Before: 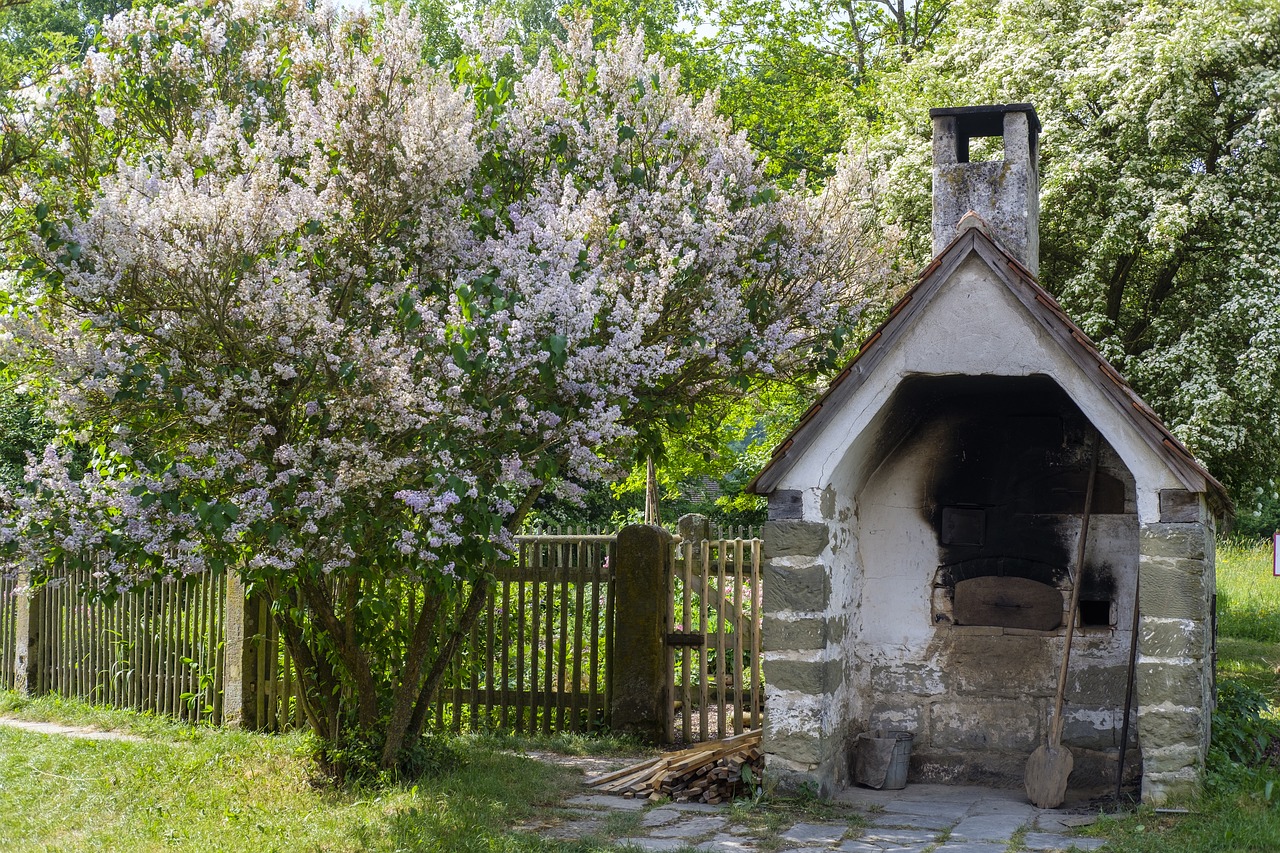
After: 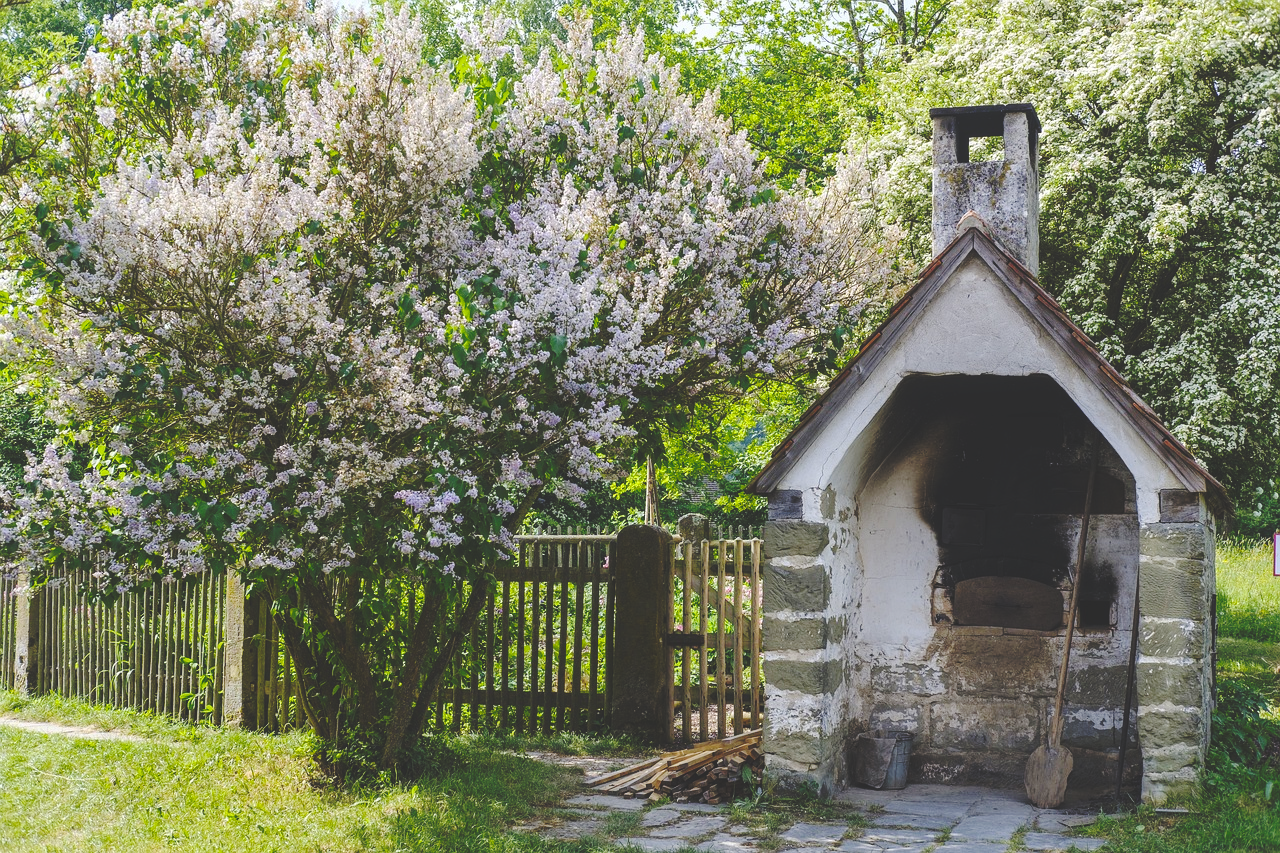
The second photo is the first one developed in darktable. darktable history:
contrast brightness saturation: saturation 0.1
base curve: curves: ch0 [(0, 0.024) (0.055, 0.065) (0.121, 0.166) (0.236, 0.319) (0.693, 0.726) (1, 1)], preserve colors none
